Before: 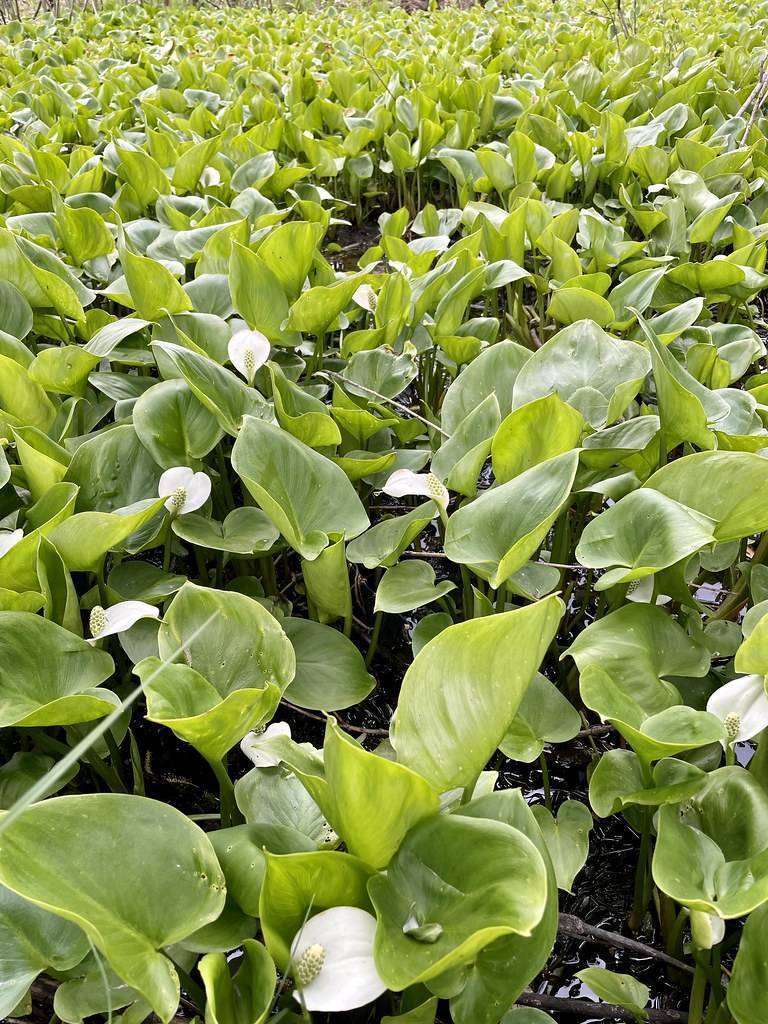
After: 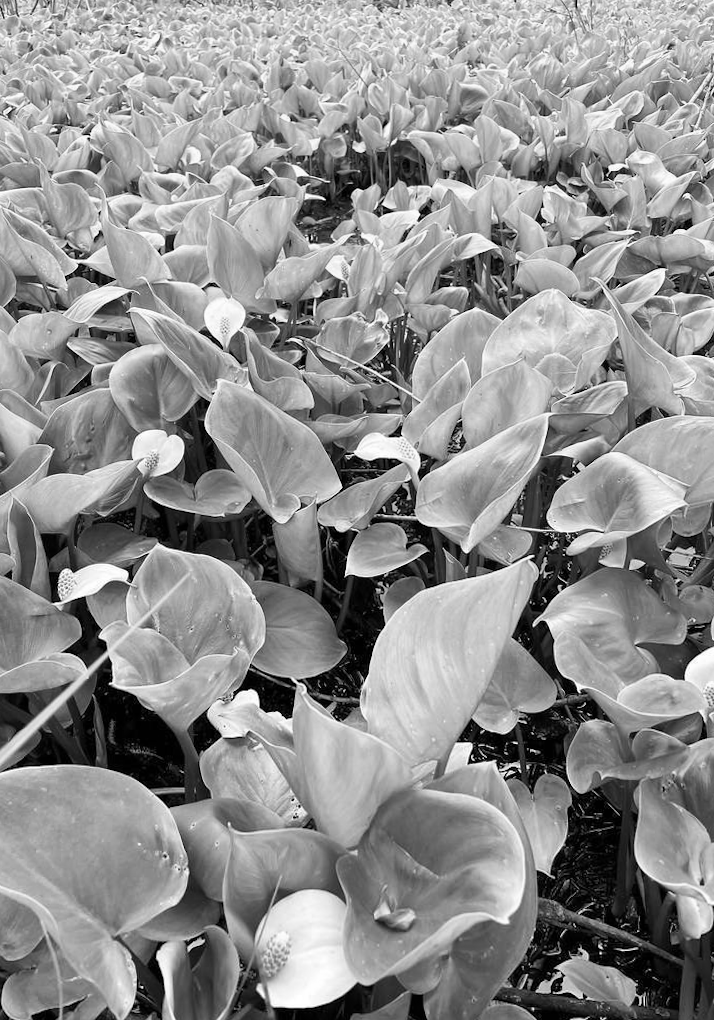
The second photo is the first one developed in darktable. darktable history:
monochrome: on, module defaults
rotate and perspective: rotation 0.215°, lens shift (vertical) -0.139, crop left 0.069, crop right 0.939, crop top 0.002, crop bottom 0.996
contrast brightness saturation: contrast 0.1, brightness 0.03, saturation 0.09
